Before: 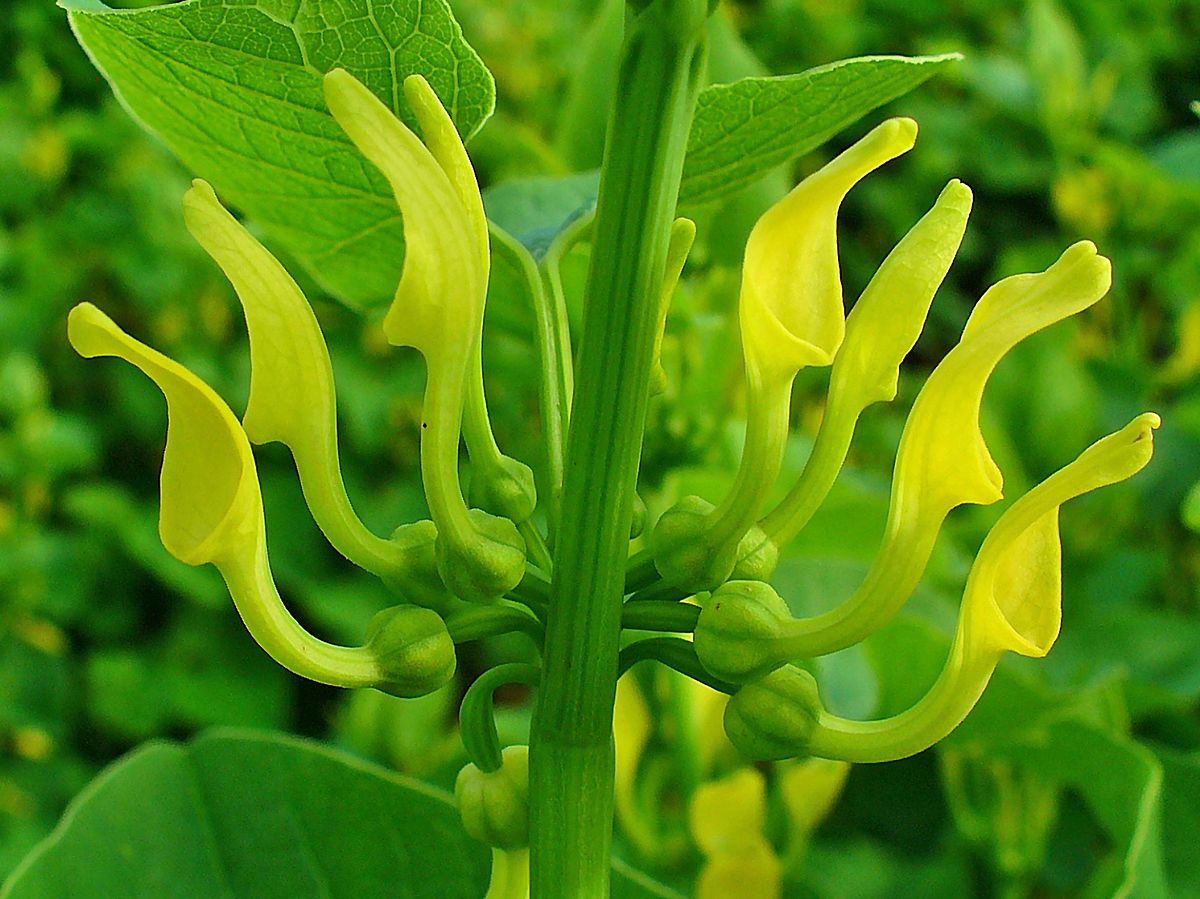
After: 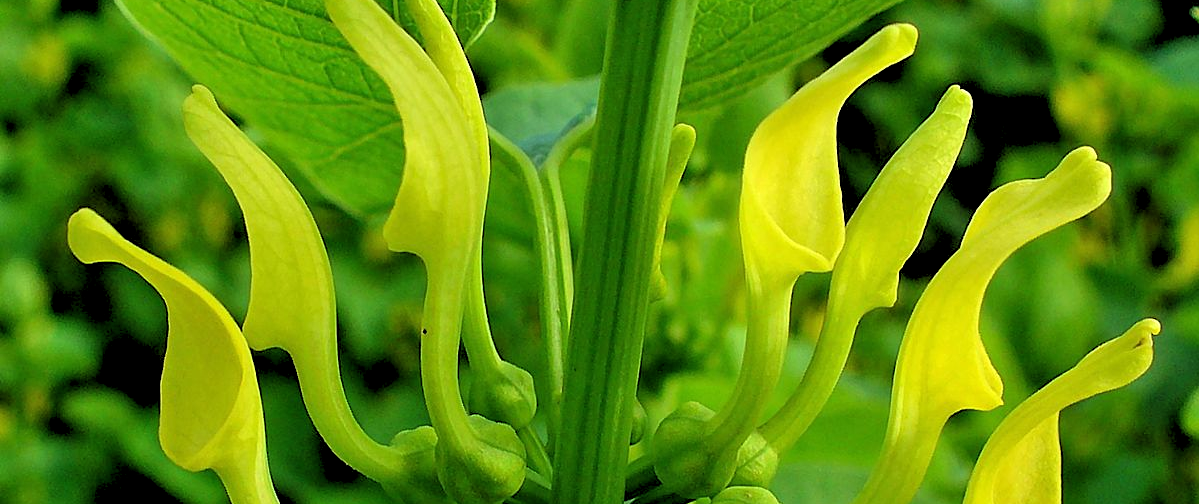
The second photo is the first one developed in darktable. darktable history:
rgb levels: levels [[0.034, 0.472, 0.904], [0, 0.5, 1], [0, 0.5, 1]]
crop and rotate: top 10.605%, bottom 33.274%
